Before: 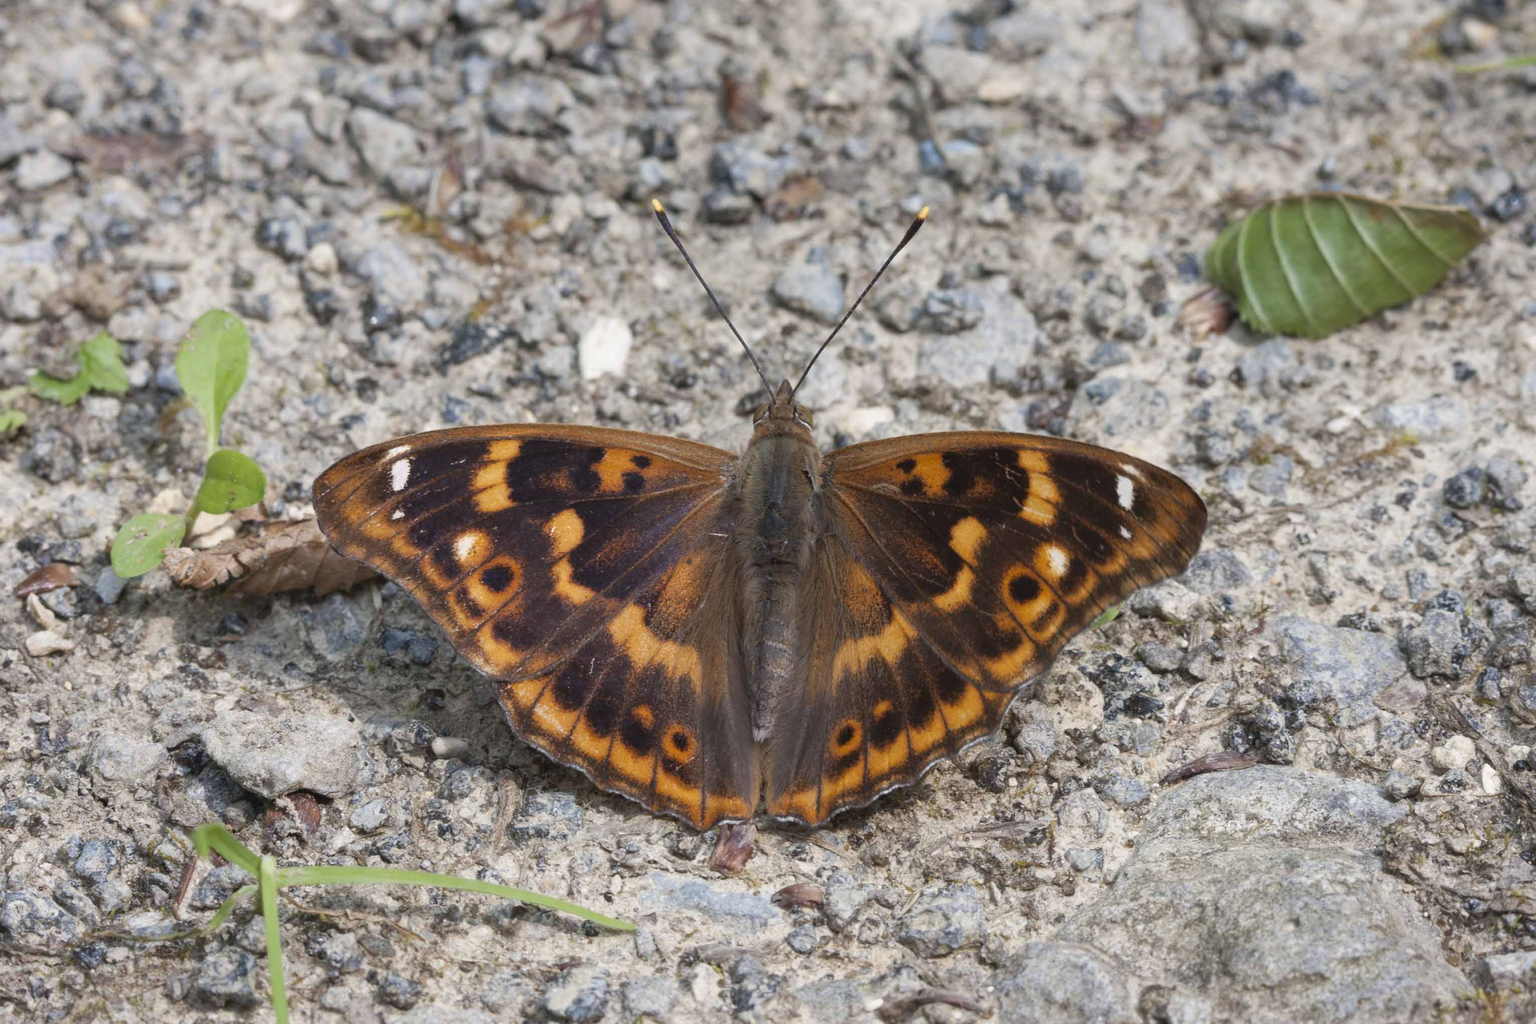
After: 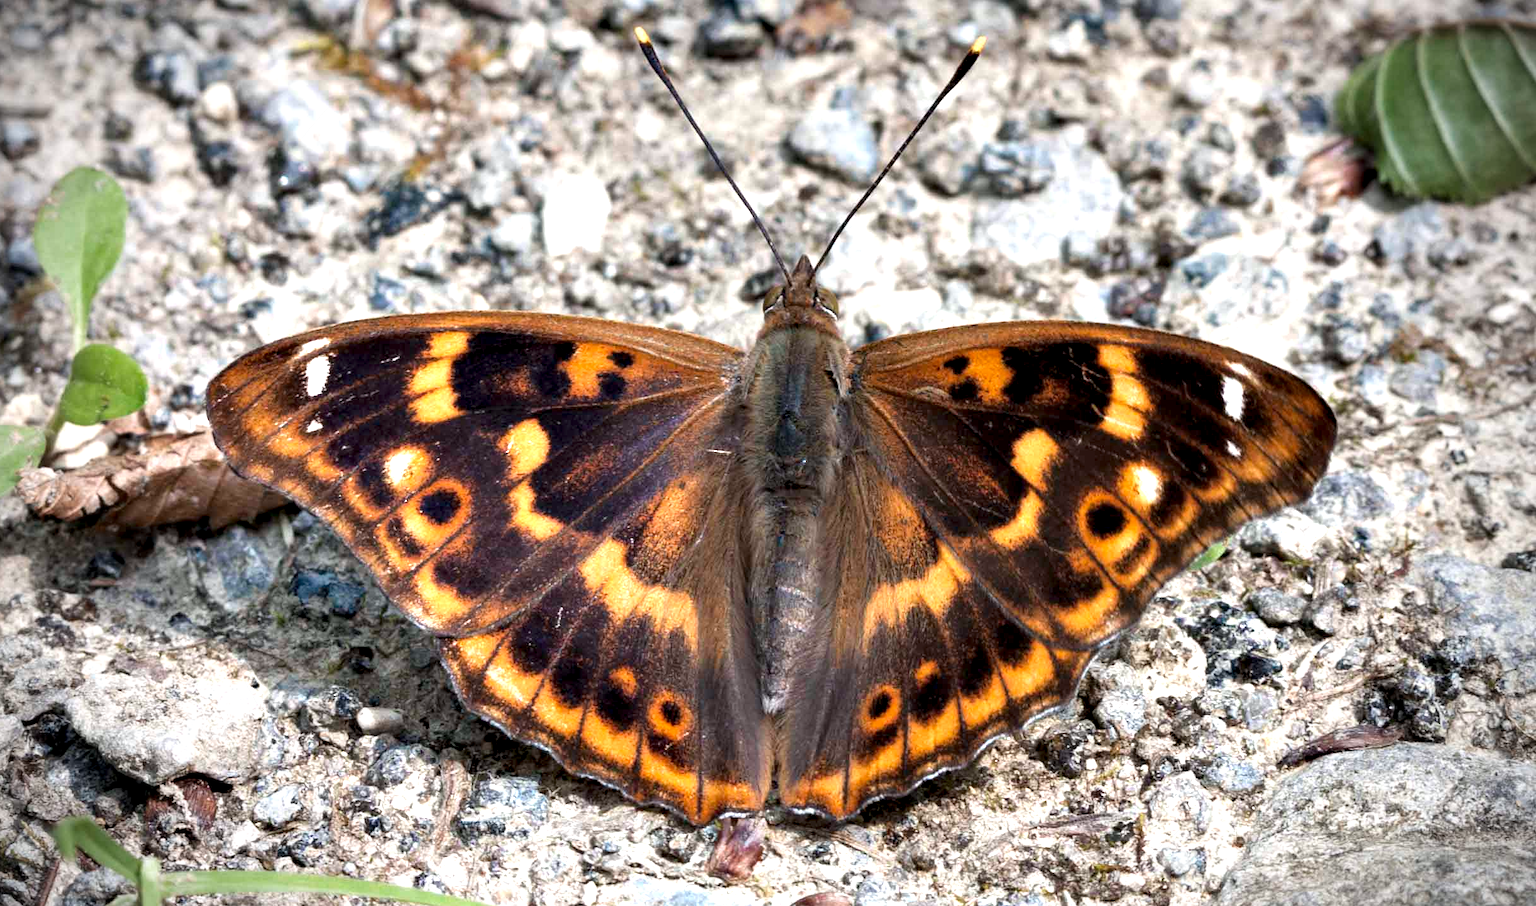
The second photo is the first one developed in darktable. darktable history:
color zones: curves: ch0 [(0.25, 0.5) (0.428, 0.473) (0.75, 0.5)]; ch1 [(0.243, 0.479) (0.398, 0.452) (0.75, 0.5)]
vignetting: fall-off start 75.23%, brightness -0.711, saturation -0.486, width/height ratio 1.078, unbound false
crop: left 9.756%, top 17.353%, right 10.717%, bottom 12.39%
exposure: exposure 0.556 EV, compensate highlight preservation false
contrast equalizer: octaves 7, y [[0.6 ×6], [0.55 ×6], [0 ×6], [0 ×6], [0 ×6]]
